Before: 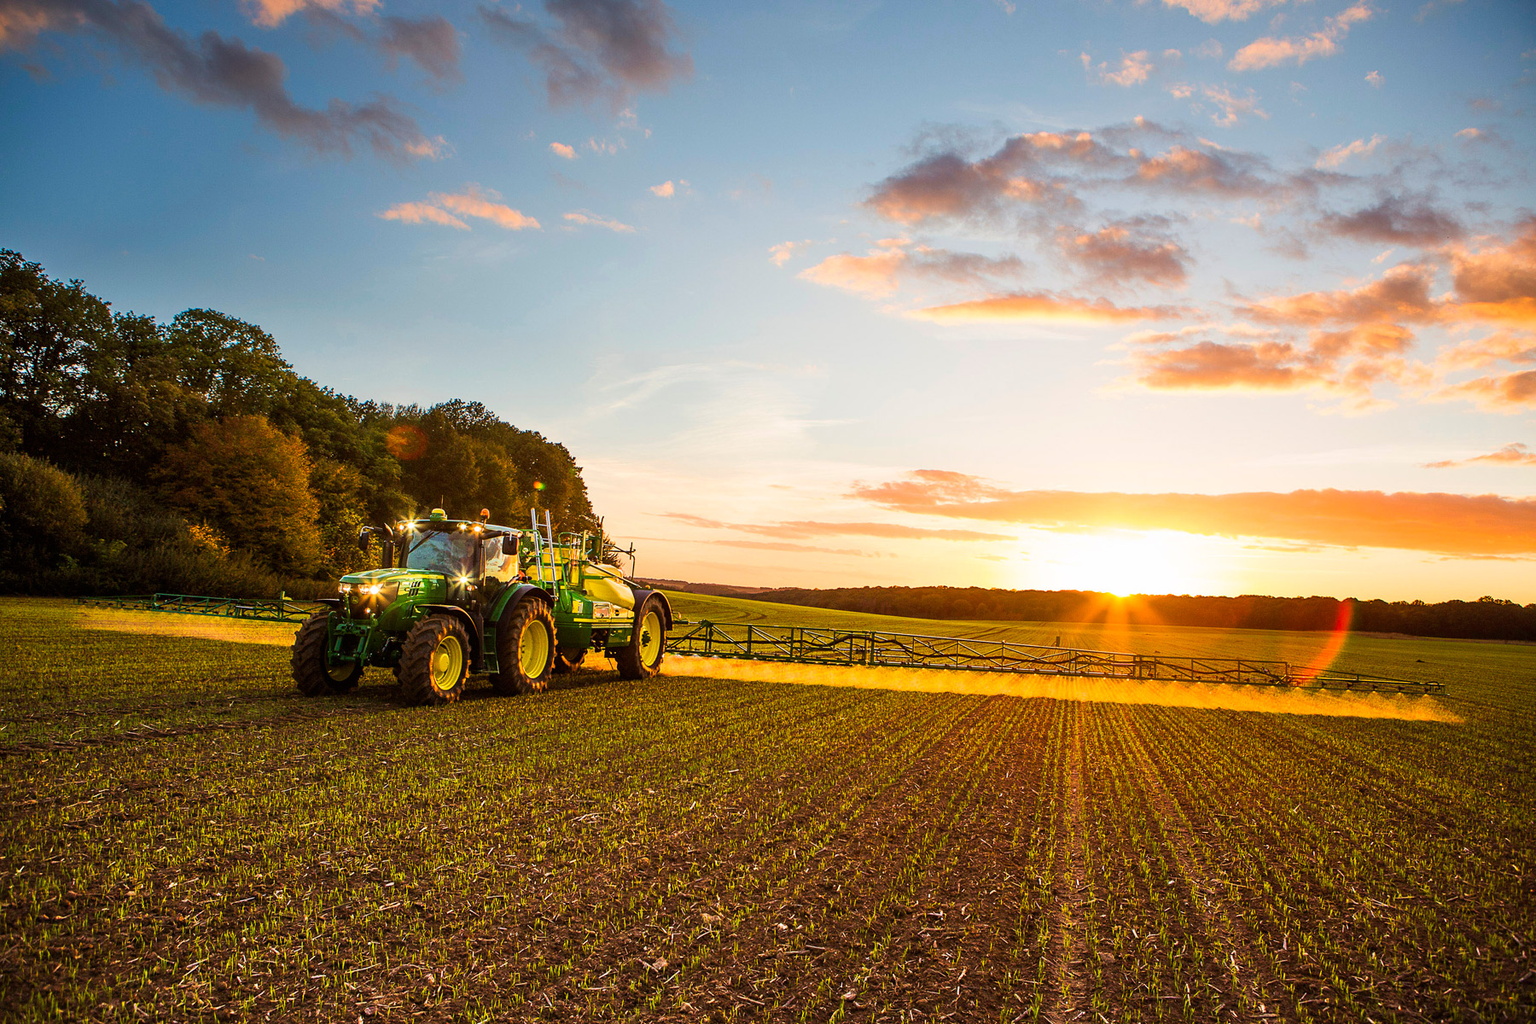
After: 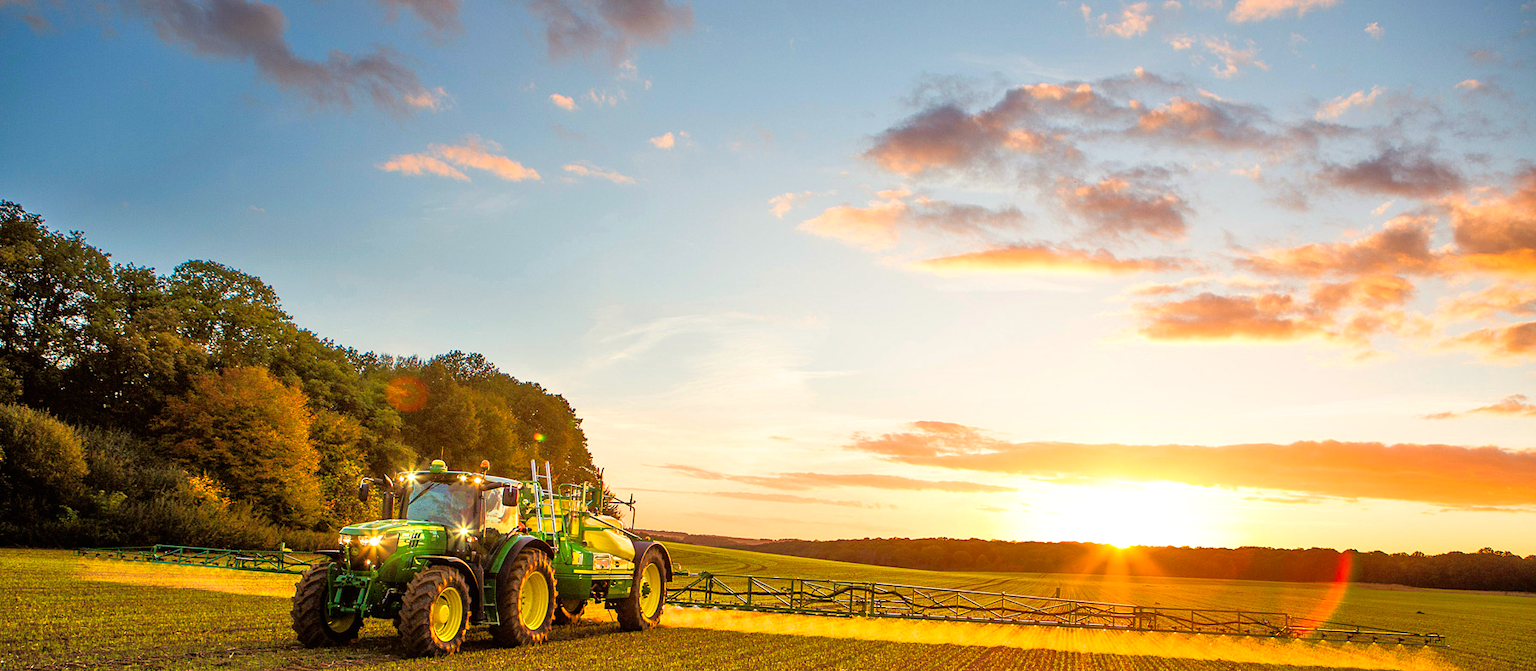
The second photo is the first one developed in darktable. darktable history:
crop and rotate: top 4.816%, bottom 29.564%
exposure: exposure 0.128 EV, compensate highlight preservation false
color correction: highlights b* 2.99
tone equalizer: -7 EV 0.156 EV, -6 EV 0.638 EV, -5 EV 1.12 EV, -4 EV 1.34 EV, -3 EV 1.13 EV, -2 EV 0.6 EV, -1 EV 0.161 EV
